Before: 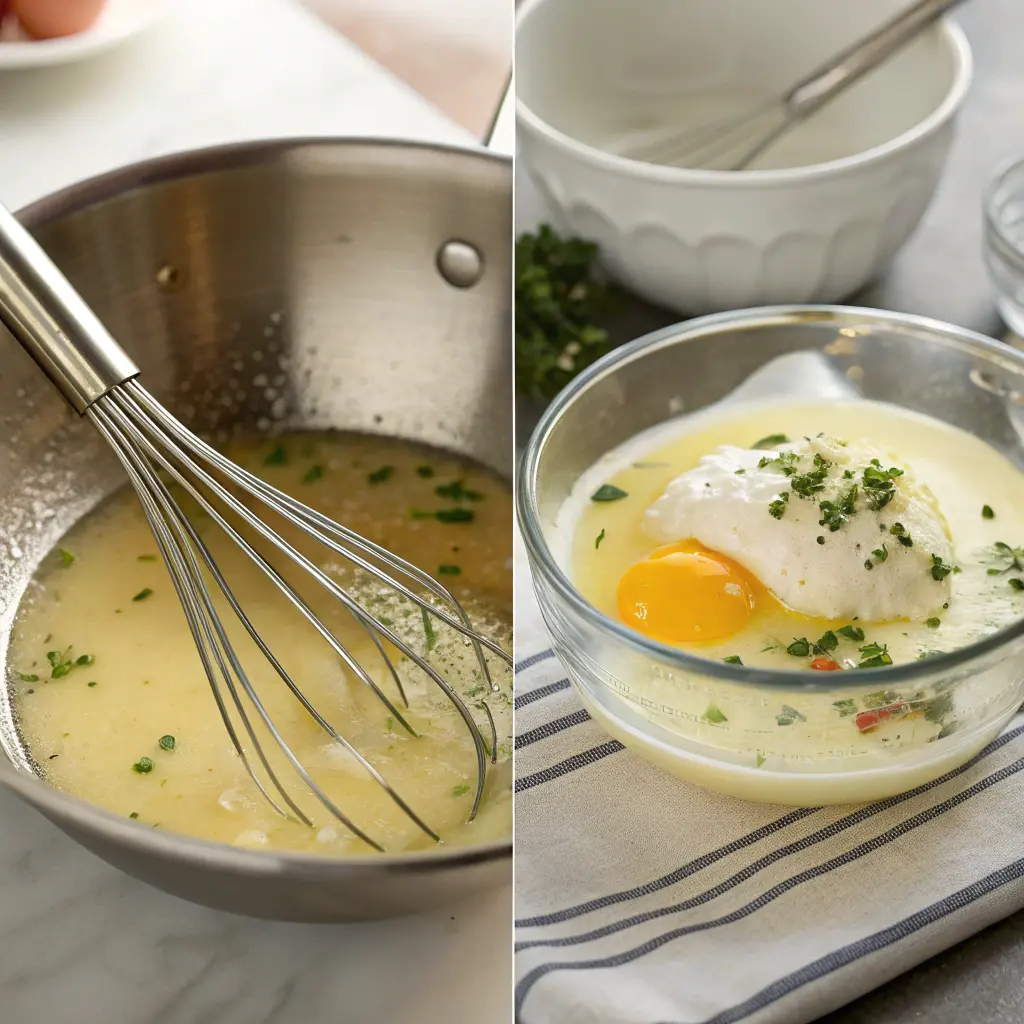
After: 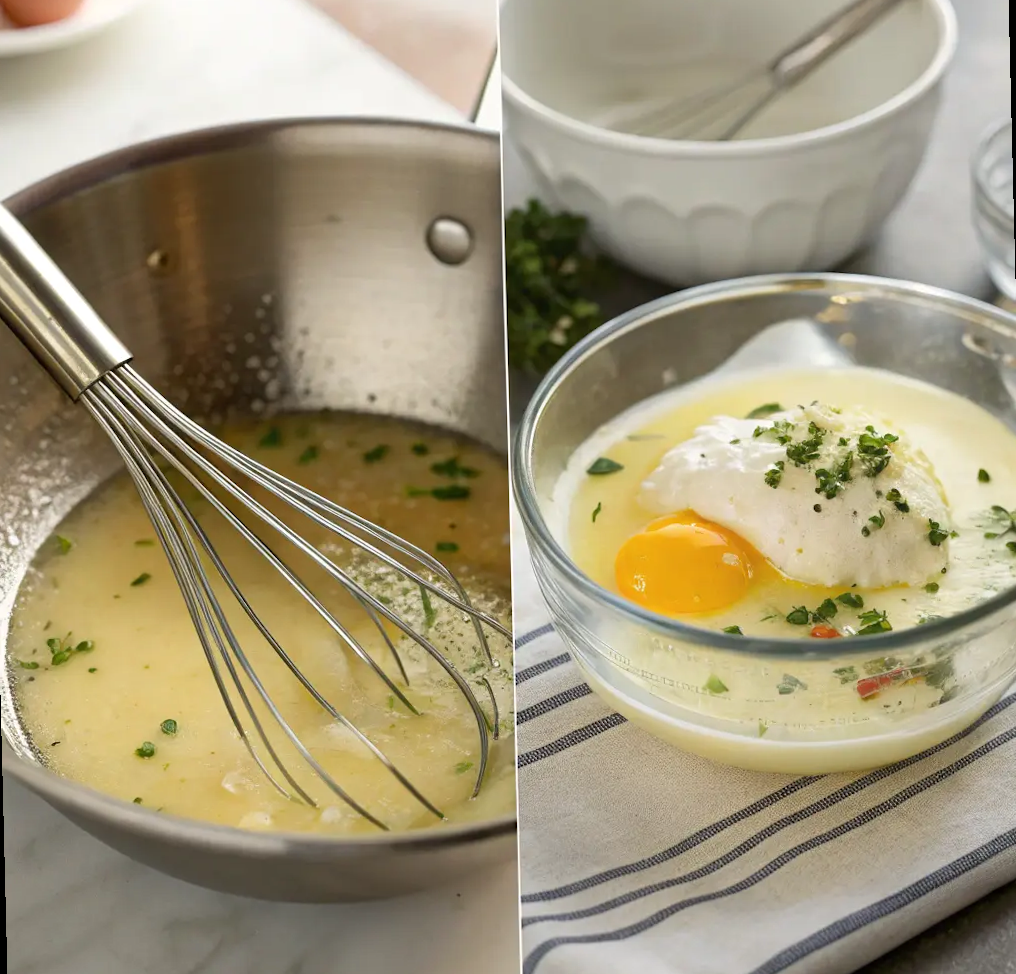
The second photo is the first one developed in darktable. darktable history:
tone equalizer: on, module defaults
rotate and perspective: rotation -1.42°, crop left 0.016, crop right 0.984, crop top 0.035, crop bottom 0.965
